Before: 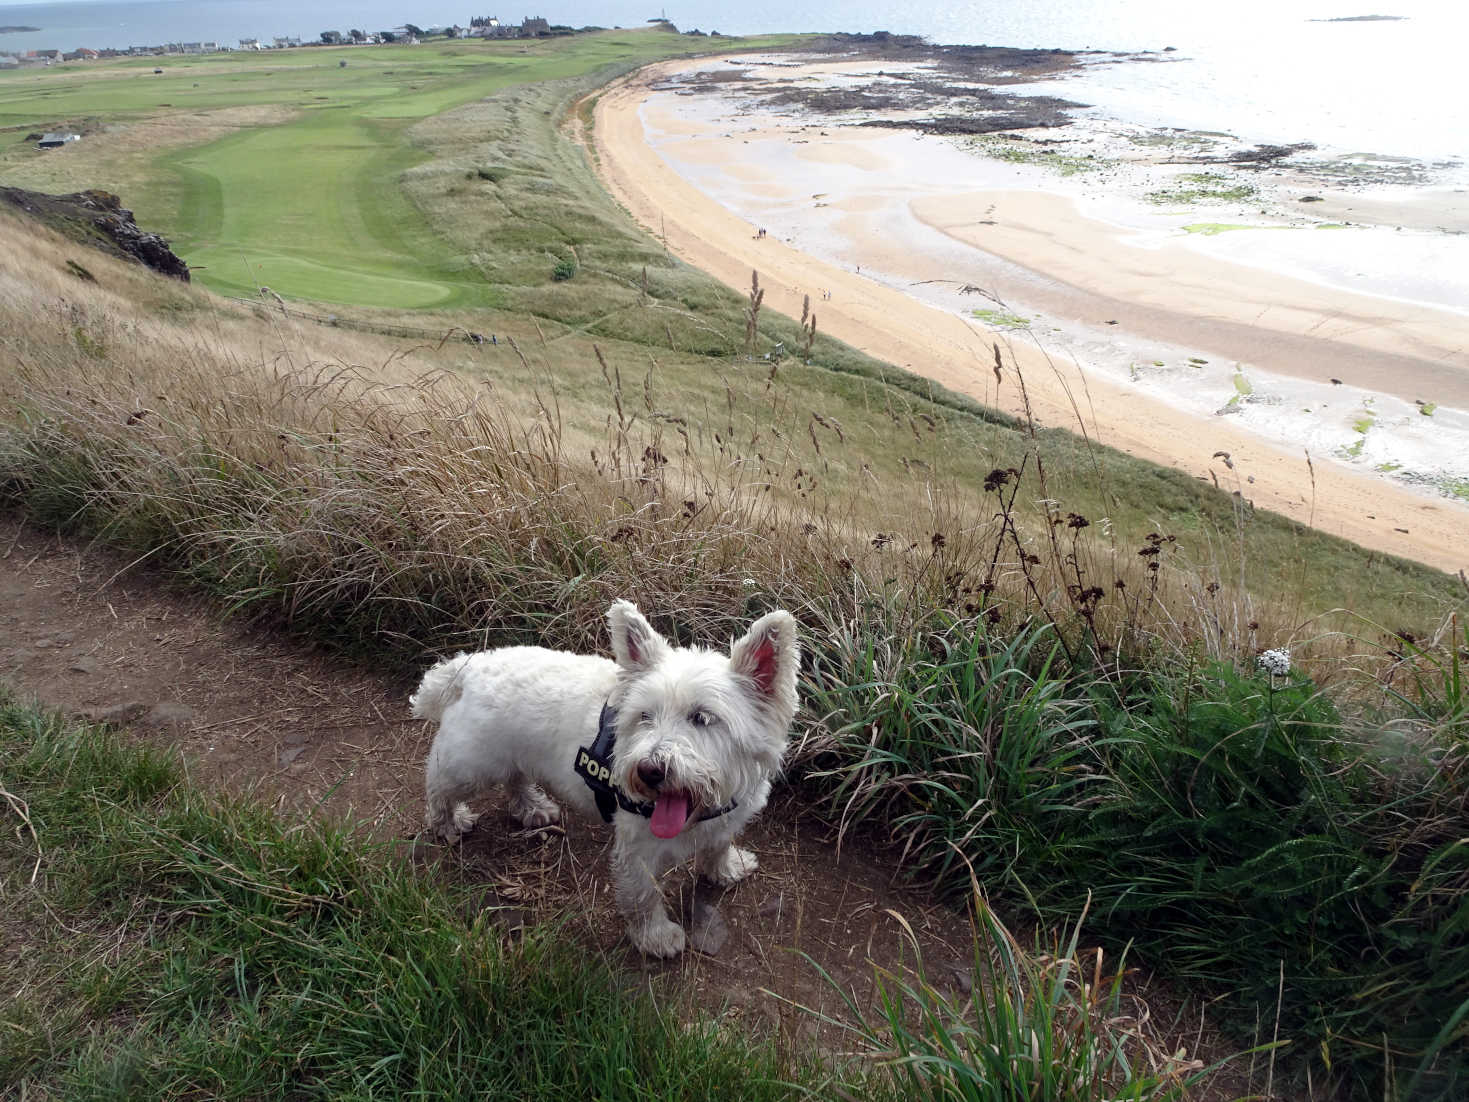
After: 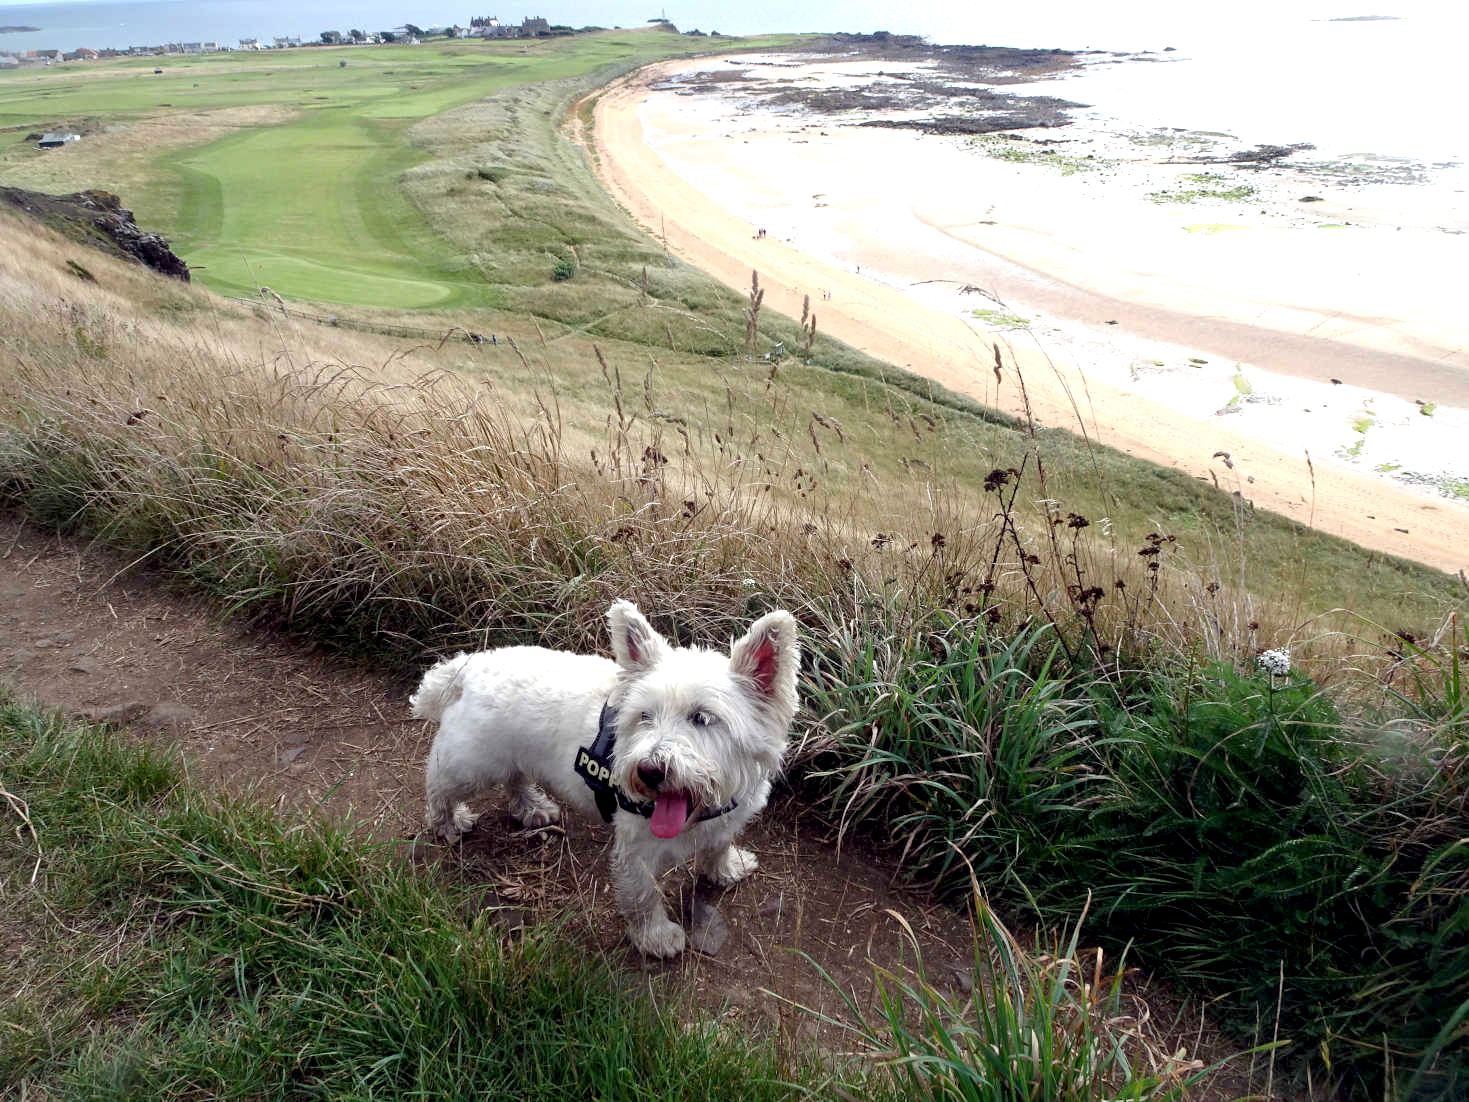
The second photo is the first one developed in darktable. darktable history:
exposure: black level correction 0.005, exposure 0.419 EV, compensate highlight preservation false
